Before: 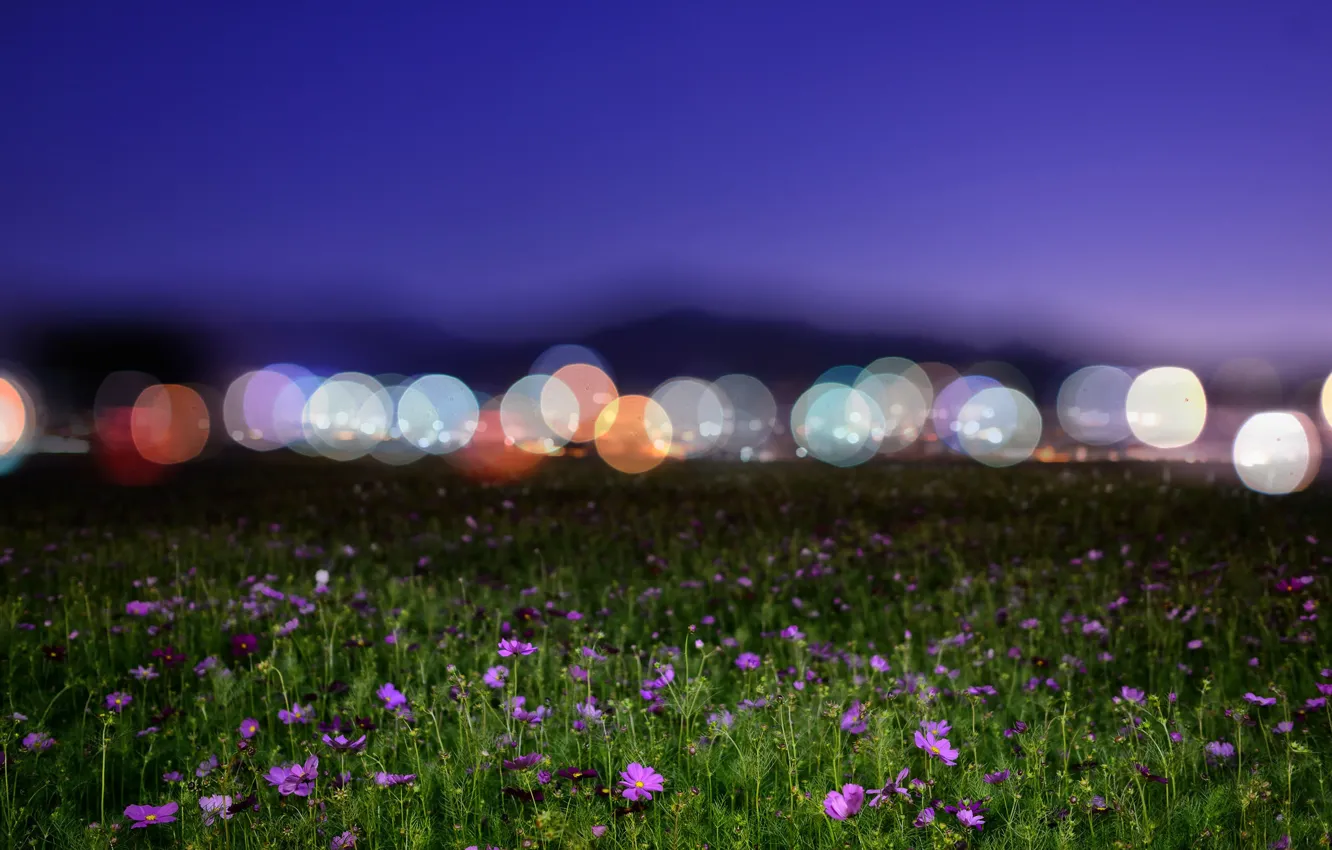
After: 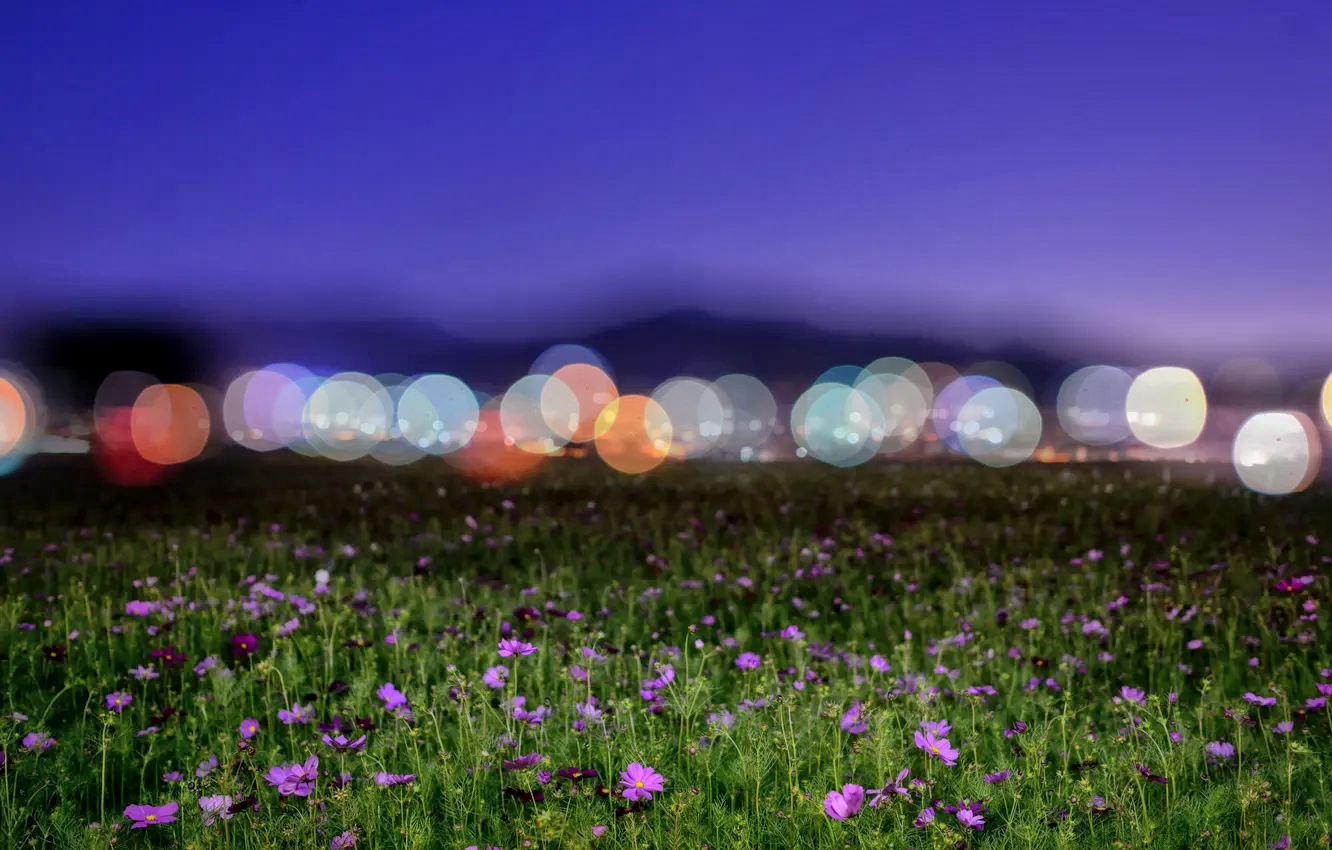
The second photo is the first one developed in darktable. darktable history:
shadows and highlights: highlights -59.77, shadows color adjustment 97.99%, highlights color adjustment 59.29%
local contrast: on, module defaults
